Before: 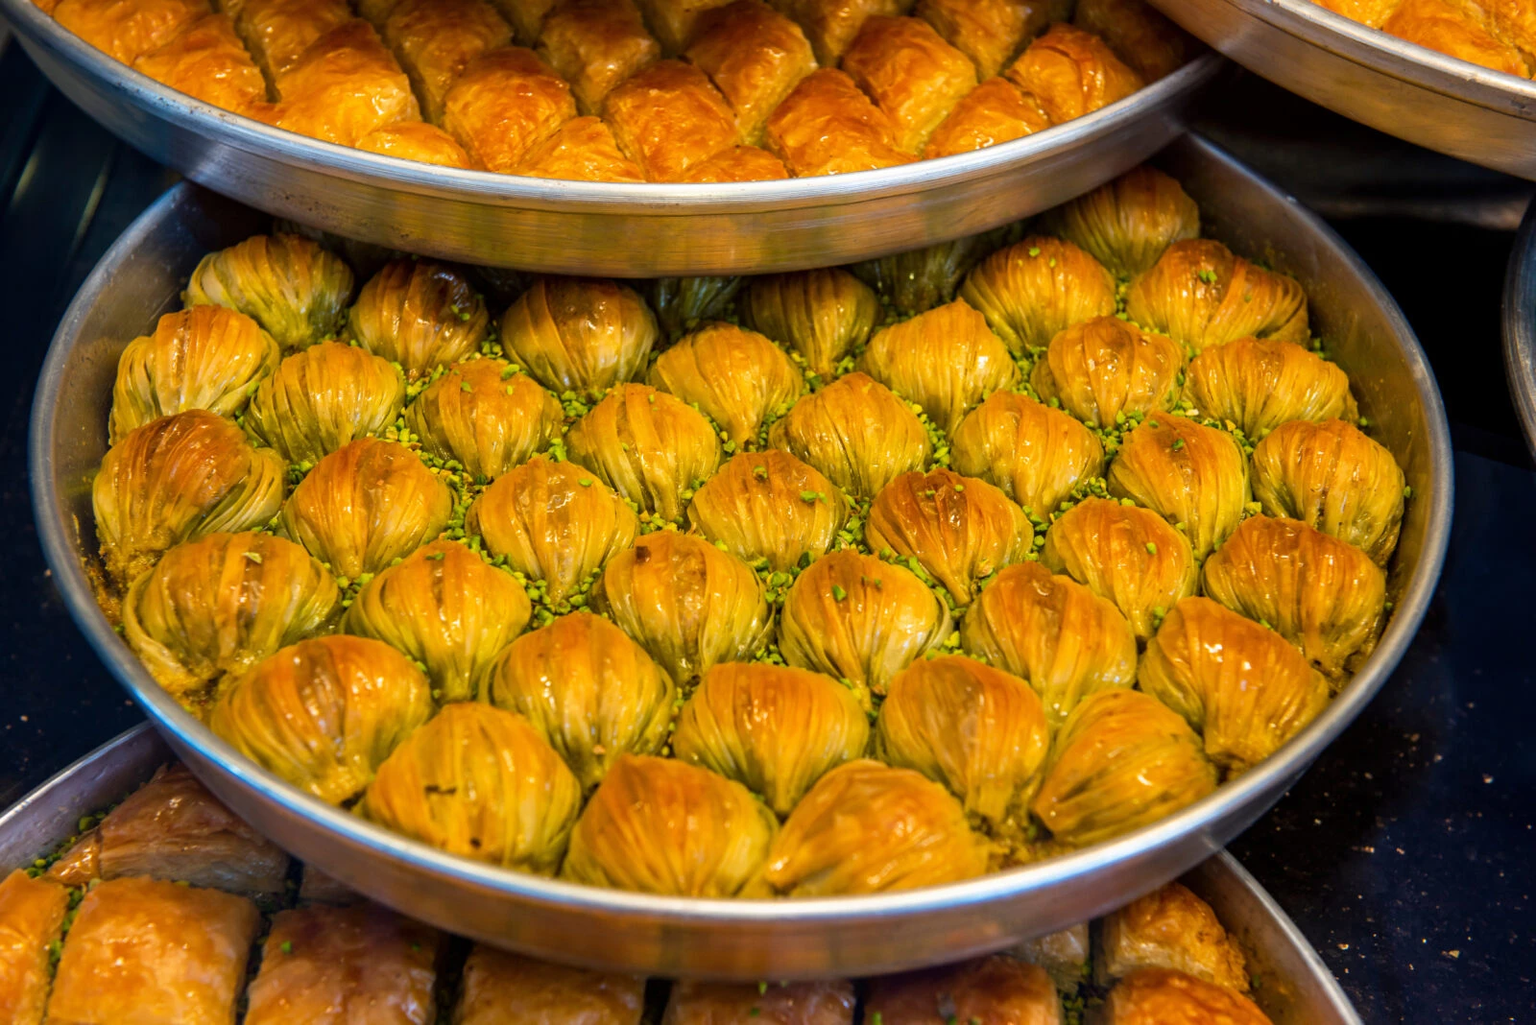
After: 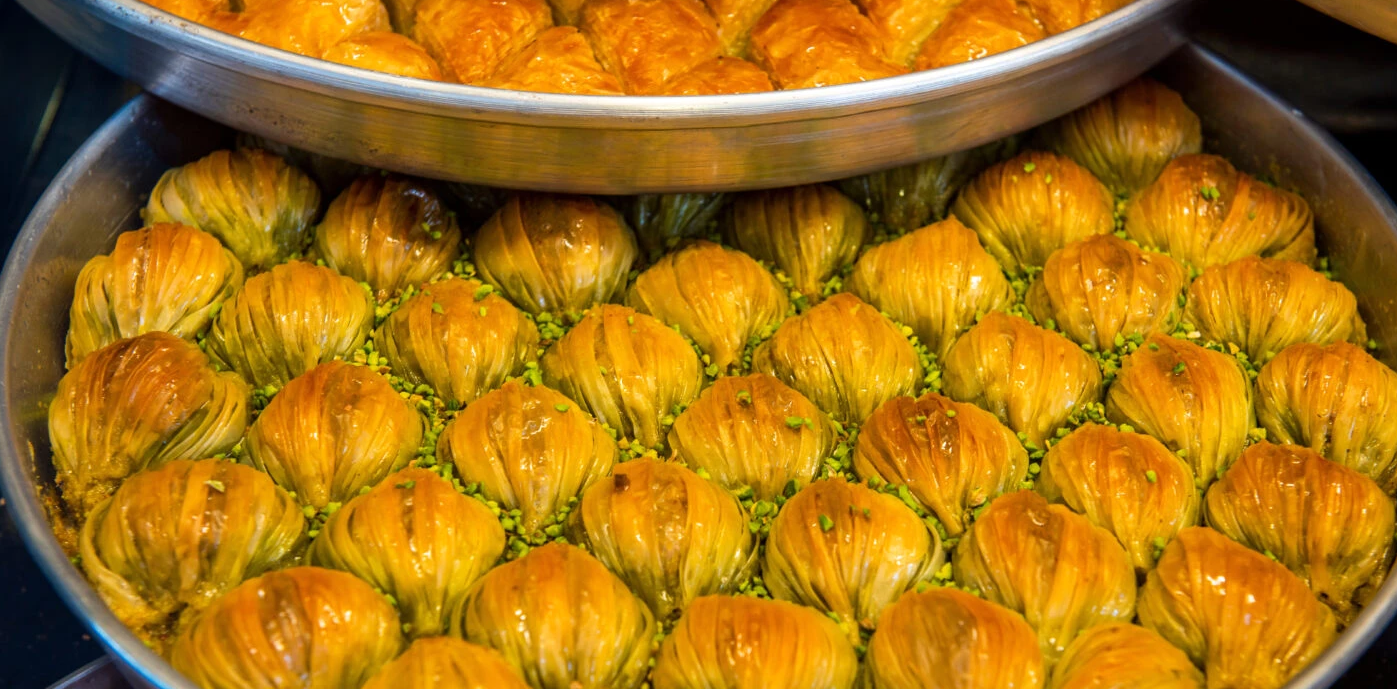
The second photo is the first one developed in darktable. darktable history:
crop: left 3.015%, top 8.969%, right 9.647%, bottom 26.457%
tone equalizer: on, module defaults
